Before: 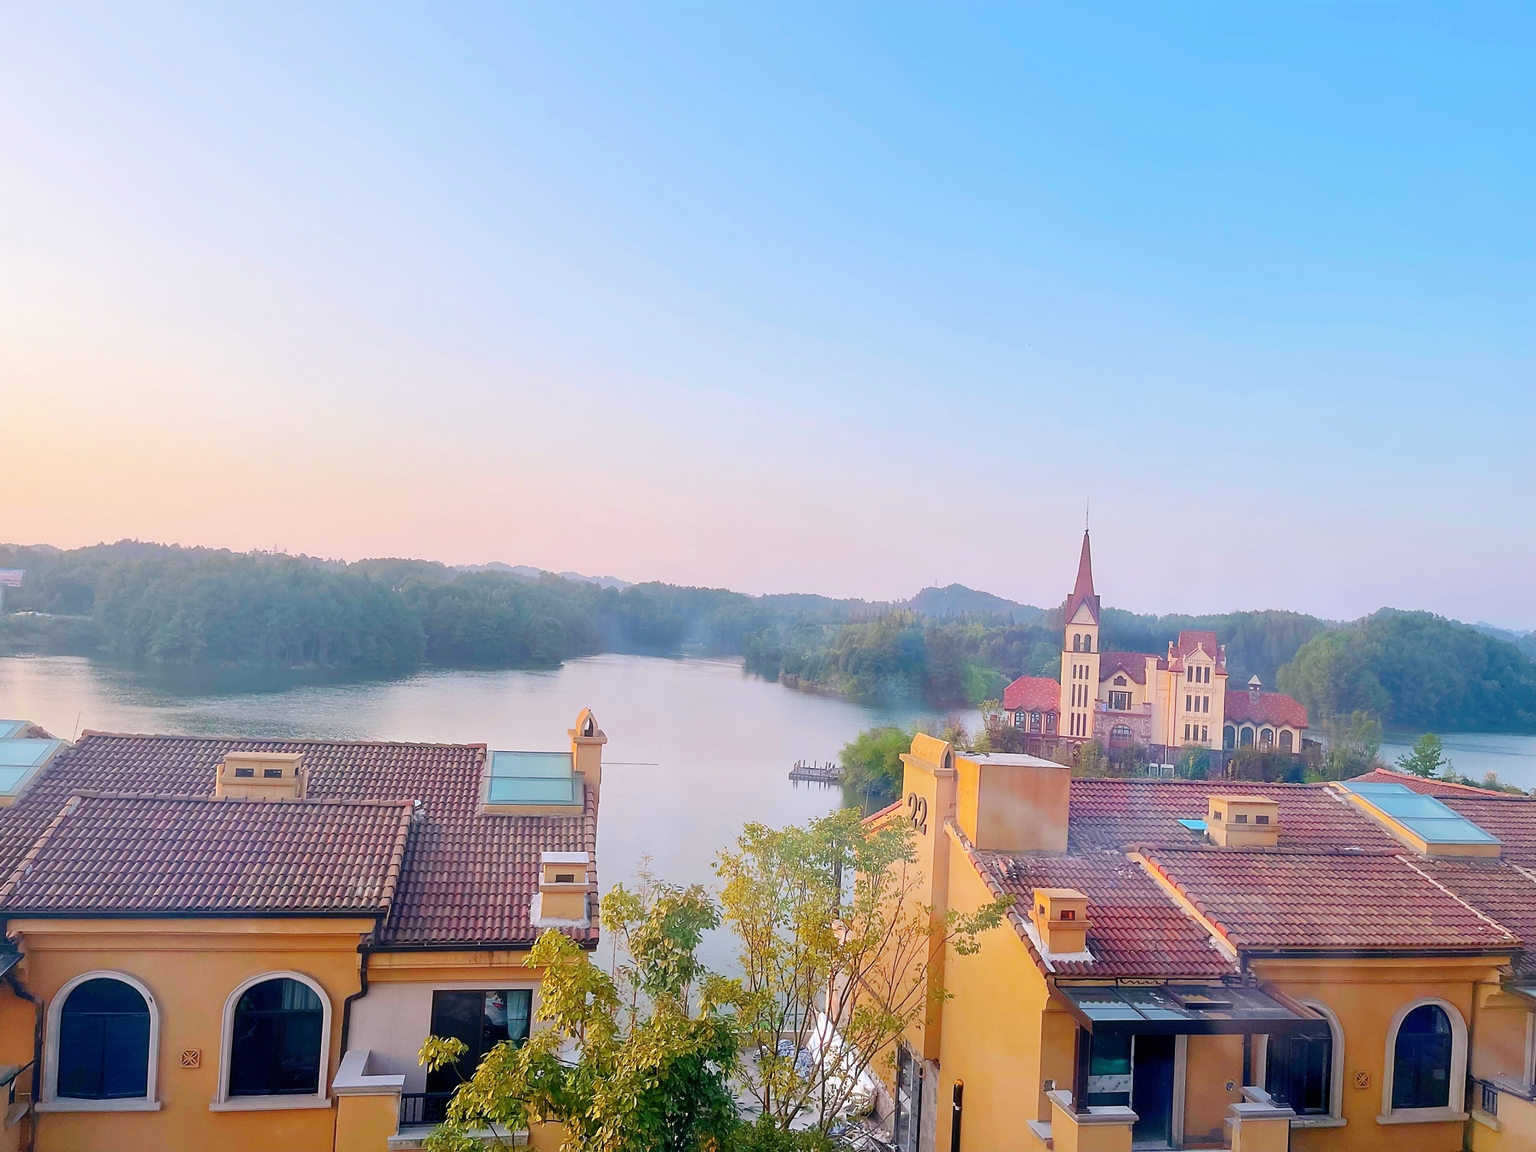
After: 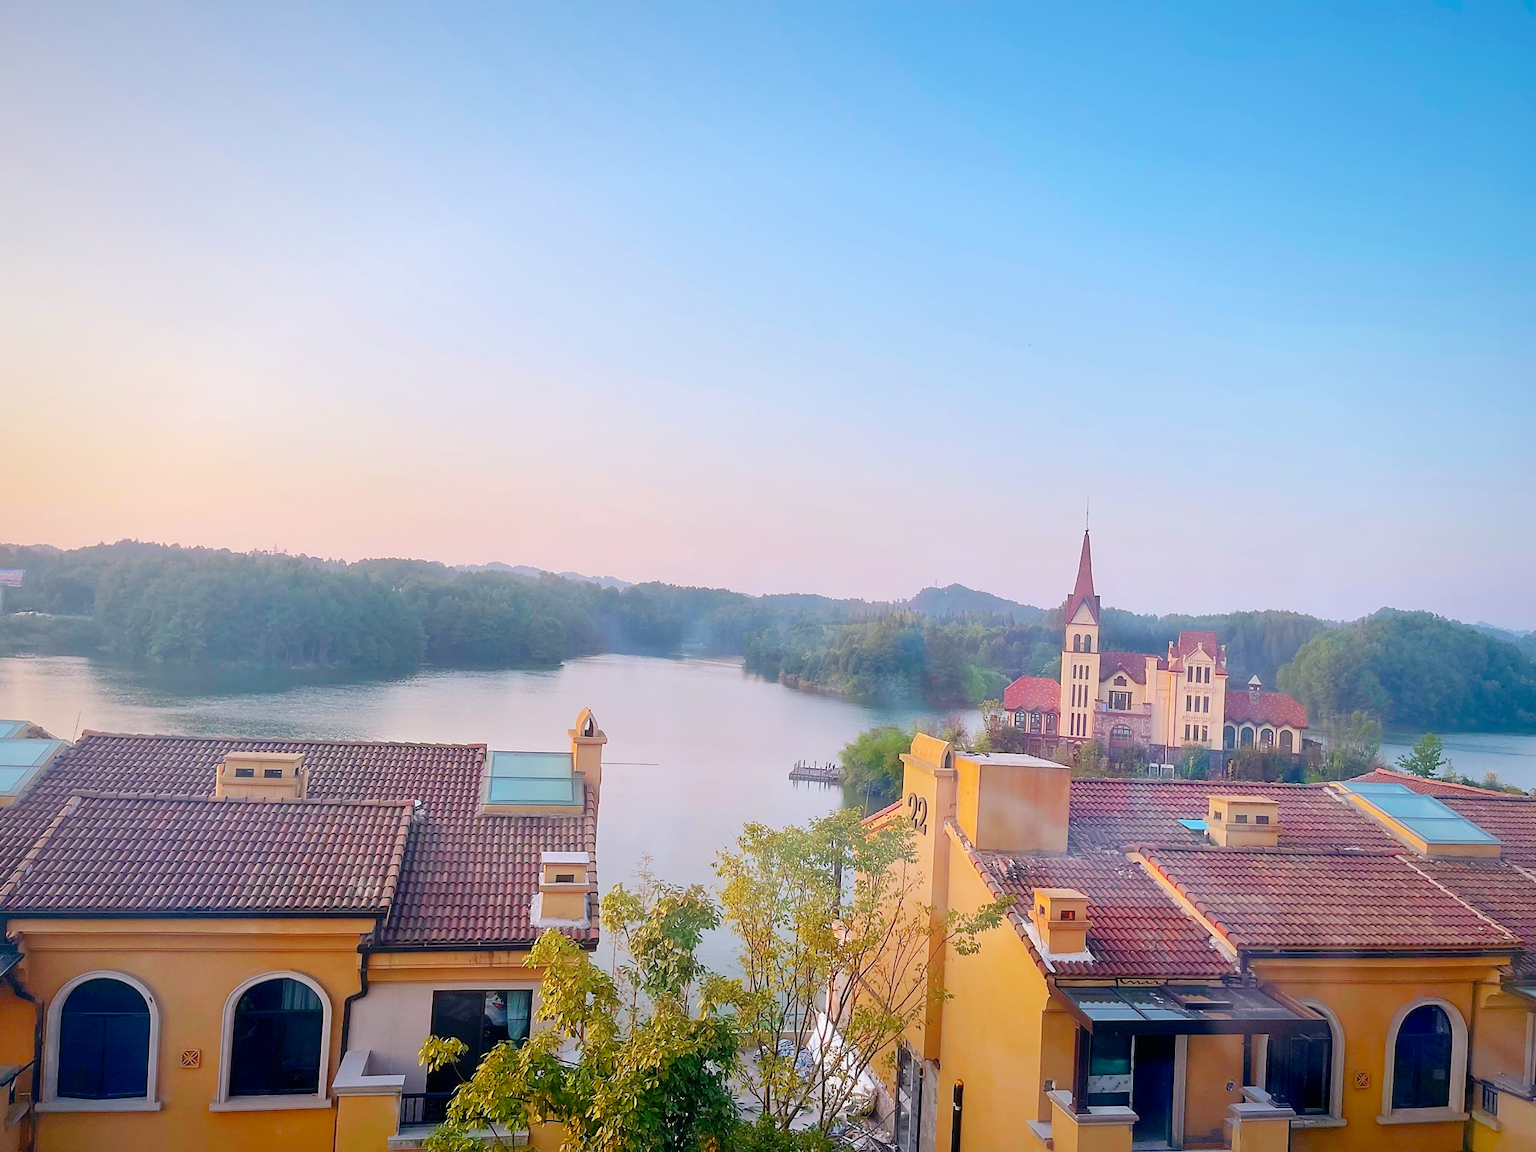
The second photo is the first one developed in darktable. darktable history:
vignetting: fall-off radius 99.41%, saturation 0.367, width/height ratio 1.342
